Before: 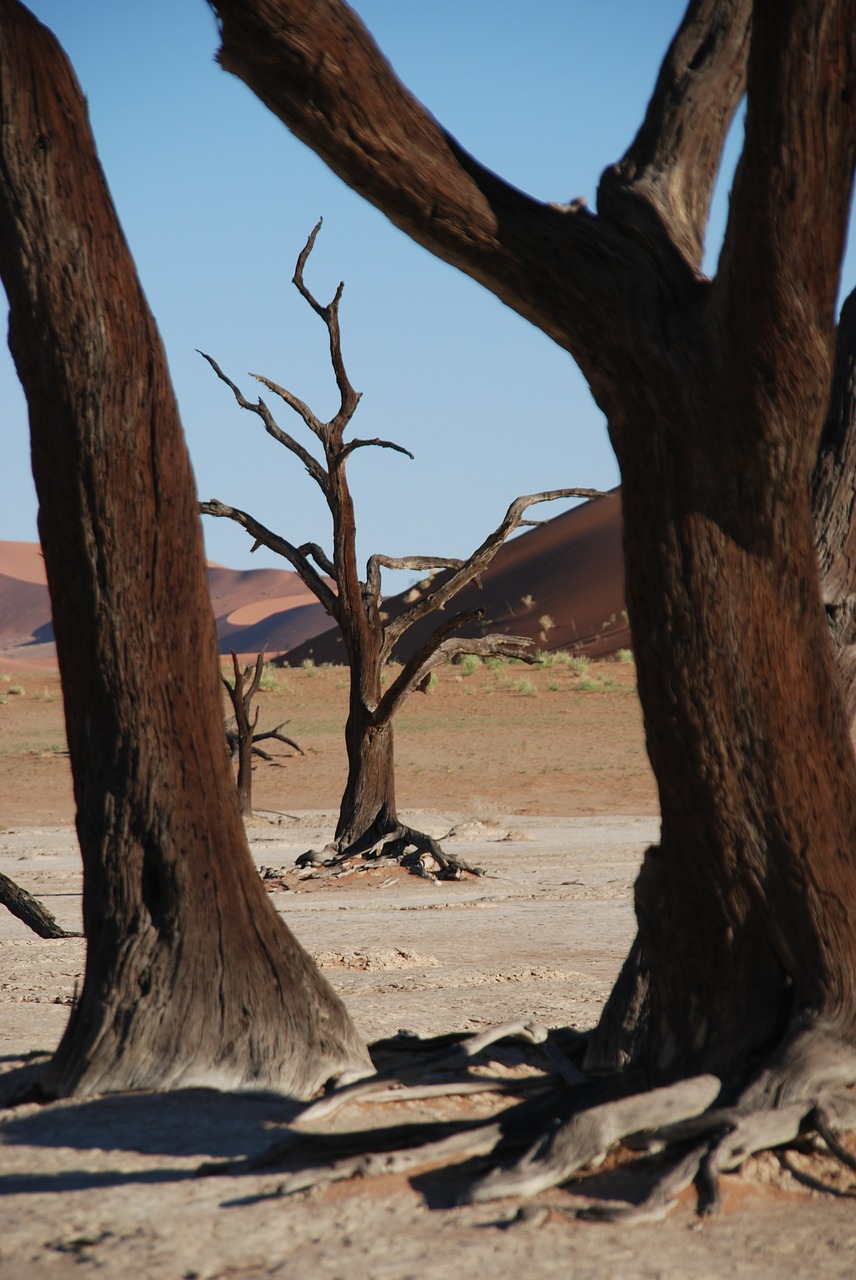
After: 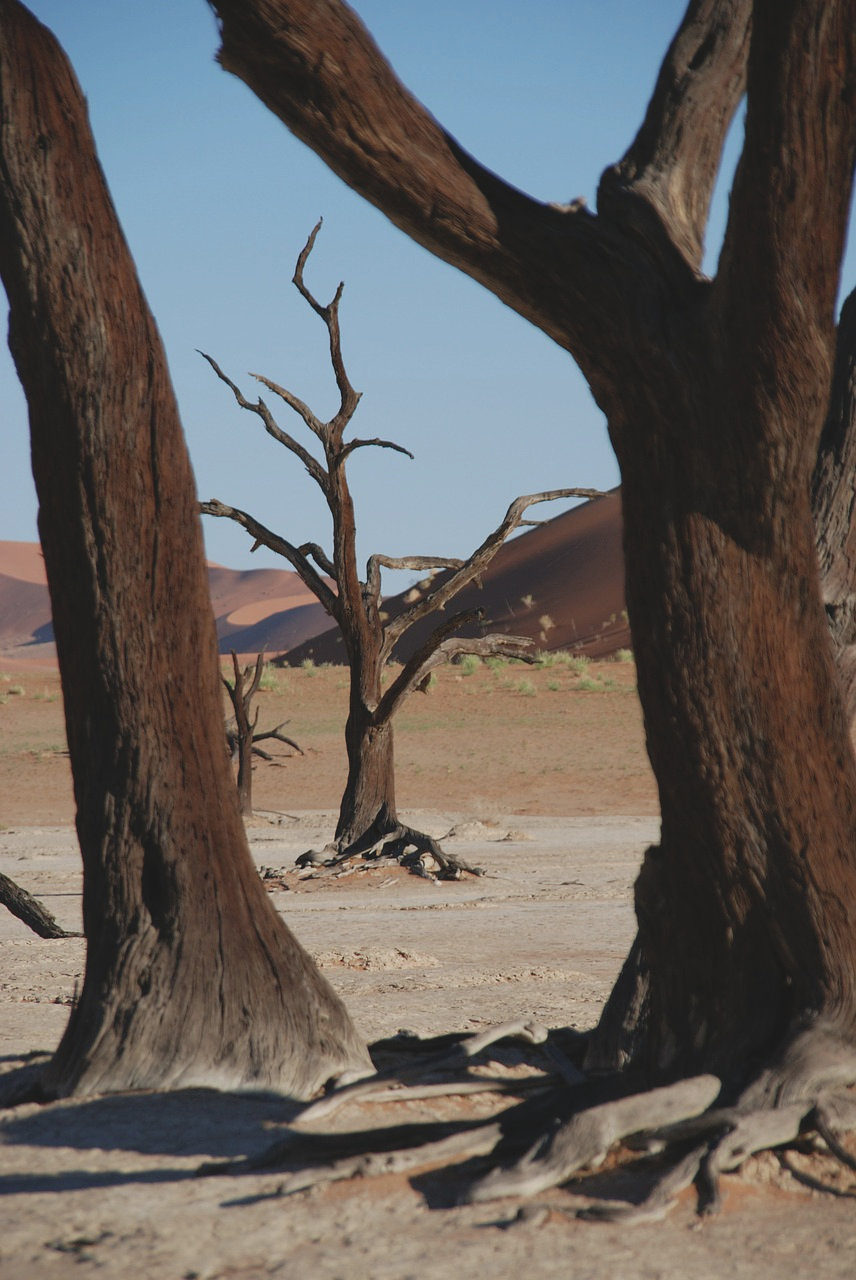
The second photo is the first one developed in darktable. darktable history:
exposure: black level correction 0.002, exposure -0.1 EV, compensate highlight preservation false
contrast brightness saturation: contrast -0.15, brightness 0.05, saturation -0.12
base curve: curves: ch0 [(0, 0) (0.303, 0.277) (1, 1)]
